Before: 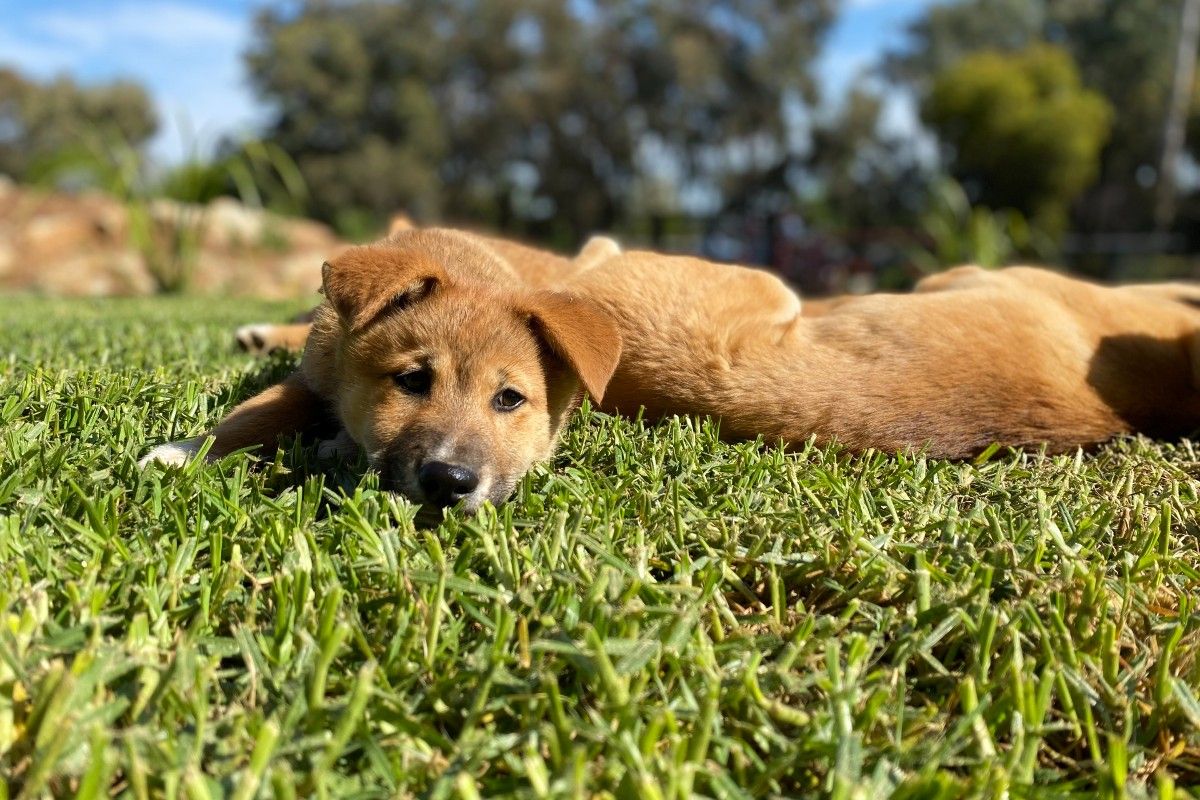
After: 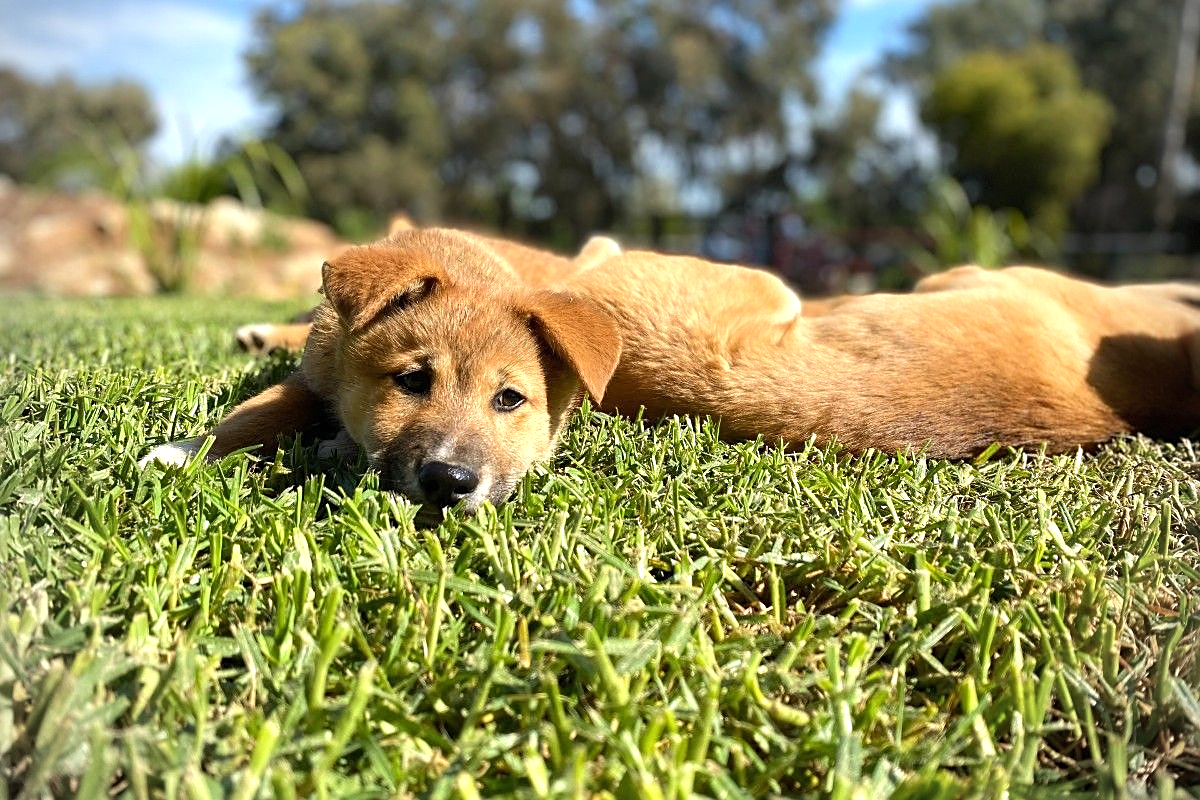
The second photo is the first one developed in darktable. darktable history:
vignetting: saturation -0.646
exposure: black level correction 0, exposure 0.498 EV, compensate highlight preservation false
sharpen: on, module defaults
